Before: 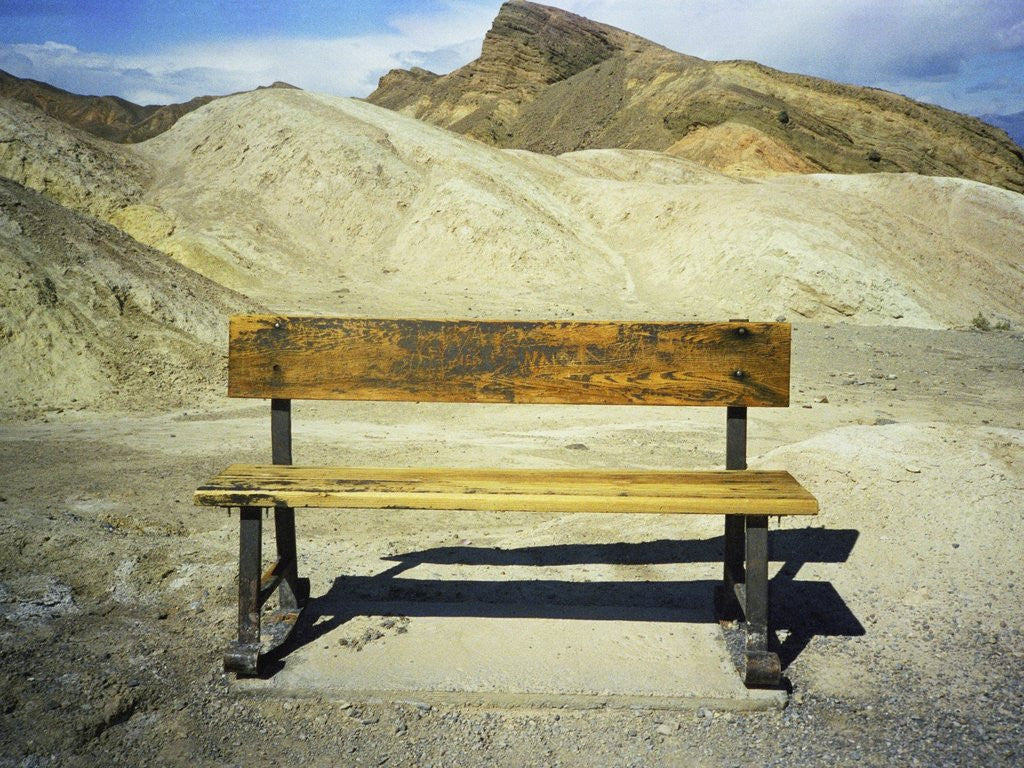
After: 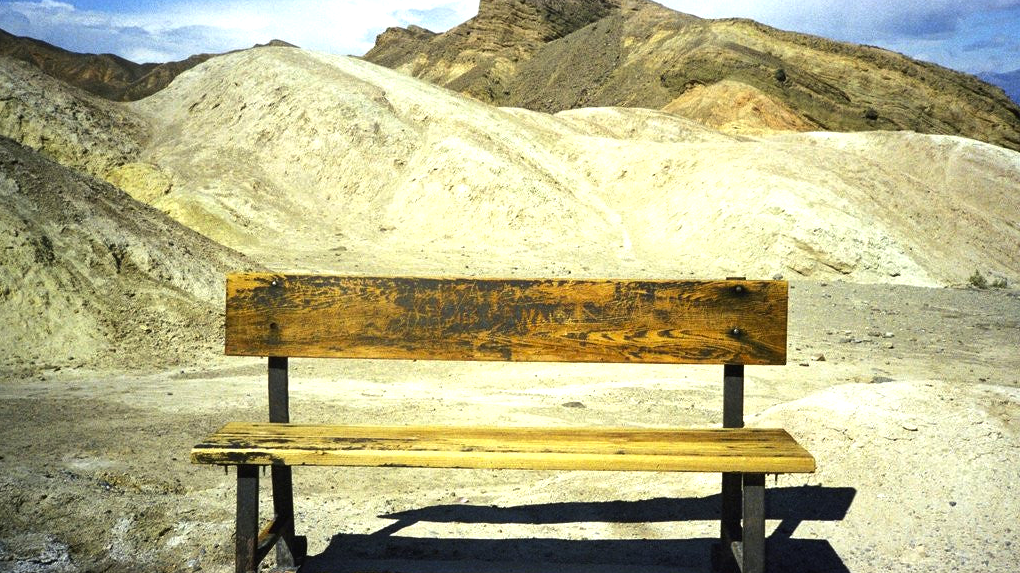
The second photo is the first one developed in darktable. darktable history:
tone curve: curves: ch0 [(0, 0) (0.077, 0.082) (0.765, 0.73) (1, 1)]
color correction: saturation 1.11
crop: left 0.387%, top 5.469%, bottom 19.809%
tone equalizer: -8 EV -0.75 EV, -7 EV -0.7 EV, -6 EV -0.6 EV, -5 EV -0.4 EV, -3 EV 0.4 EV, -2 EV 0.6 EV, -1 EV 0.7 EV, +0 EV 0.75 EV, edges refinement/feathering 500, mask exposure compensation -1.57 EV, preserve details no
